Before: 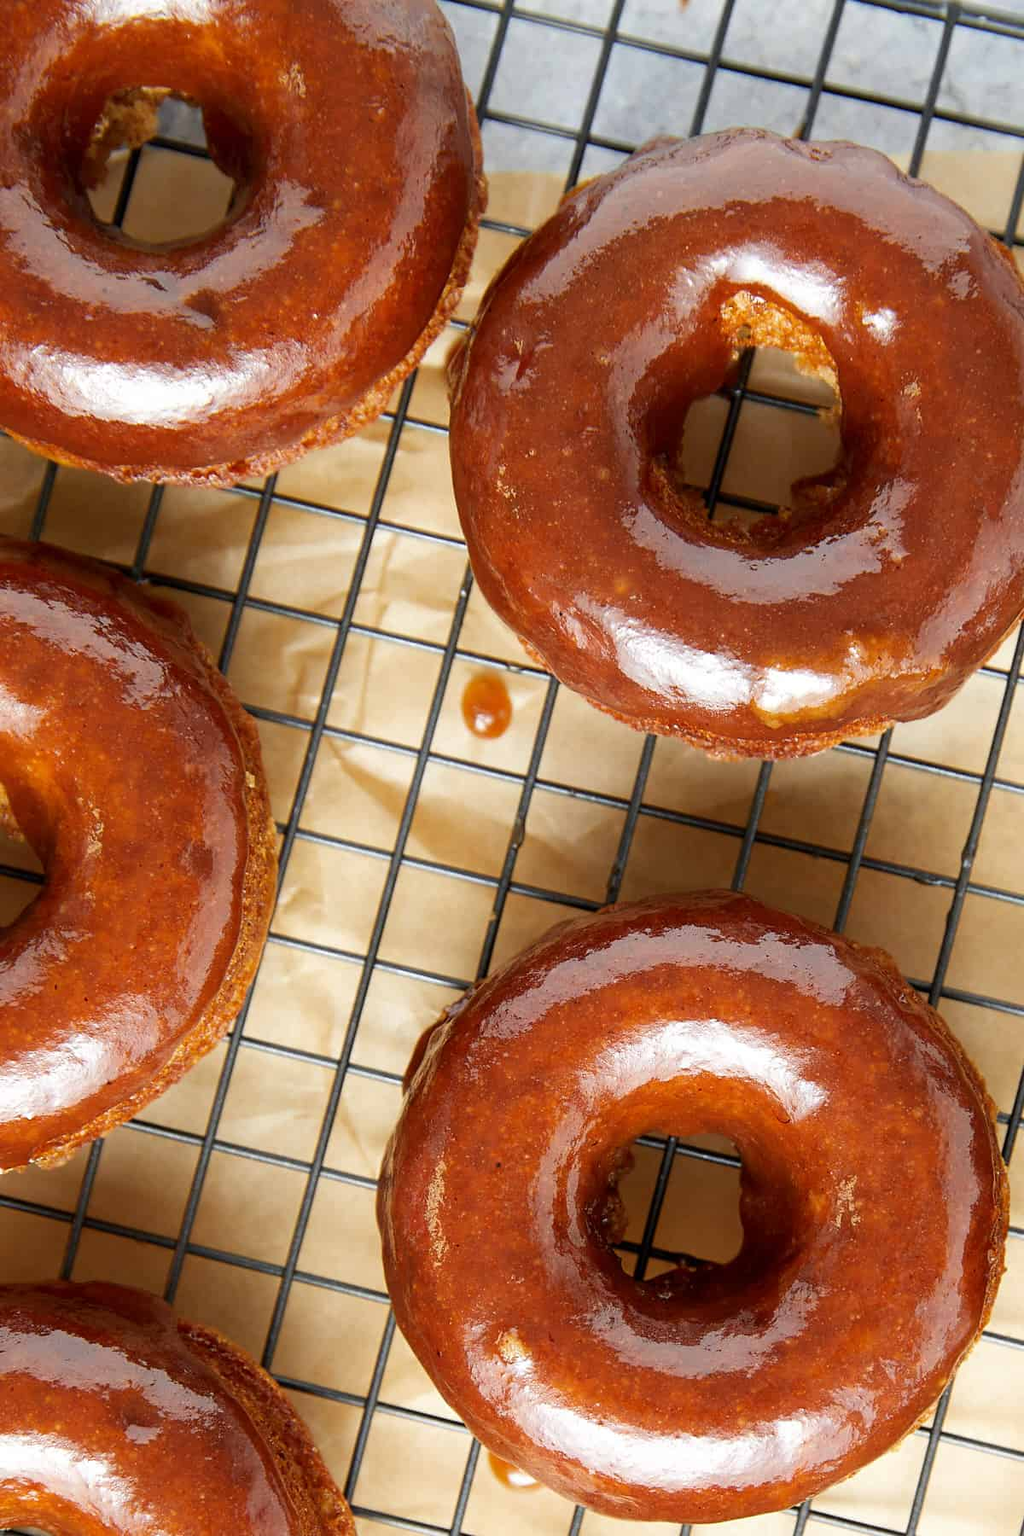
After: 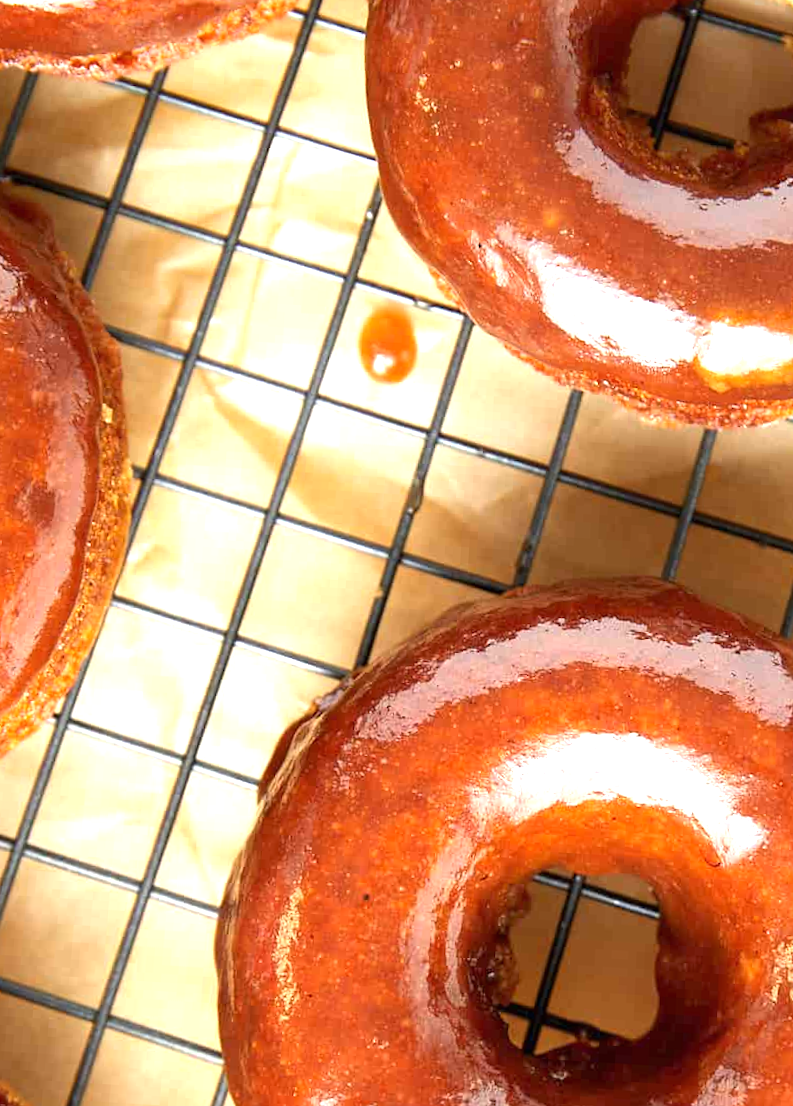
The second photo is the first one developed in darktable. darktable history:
rotate and perspective: rotation 0.215°, lens shift (vertical) -0.139, crop left 0.069, crop right 0.939, crop top 0.002, crop bottom 0.996
tone equalizer: on, module defaults
crop and rotate: angle -3.37°, left 9.79%, top 20.73%, right 12.42%, bottom 11.82%
exposure: black level correction 0, exposure 1 EV, compensate highlight preservation false
